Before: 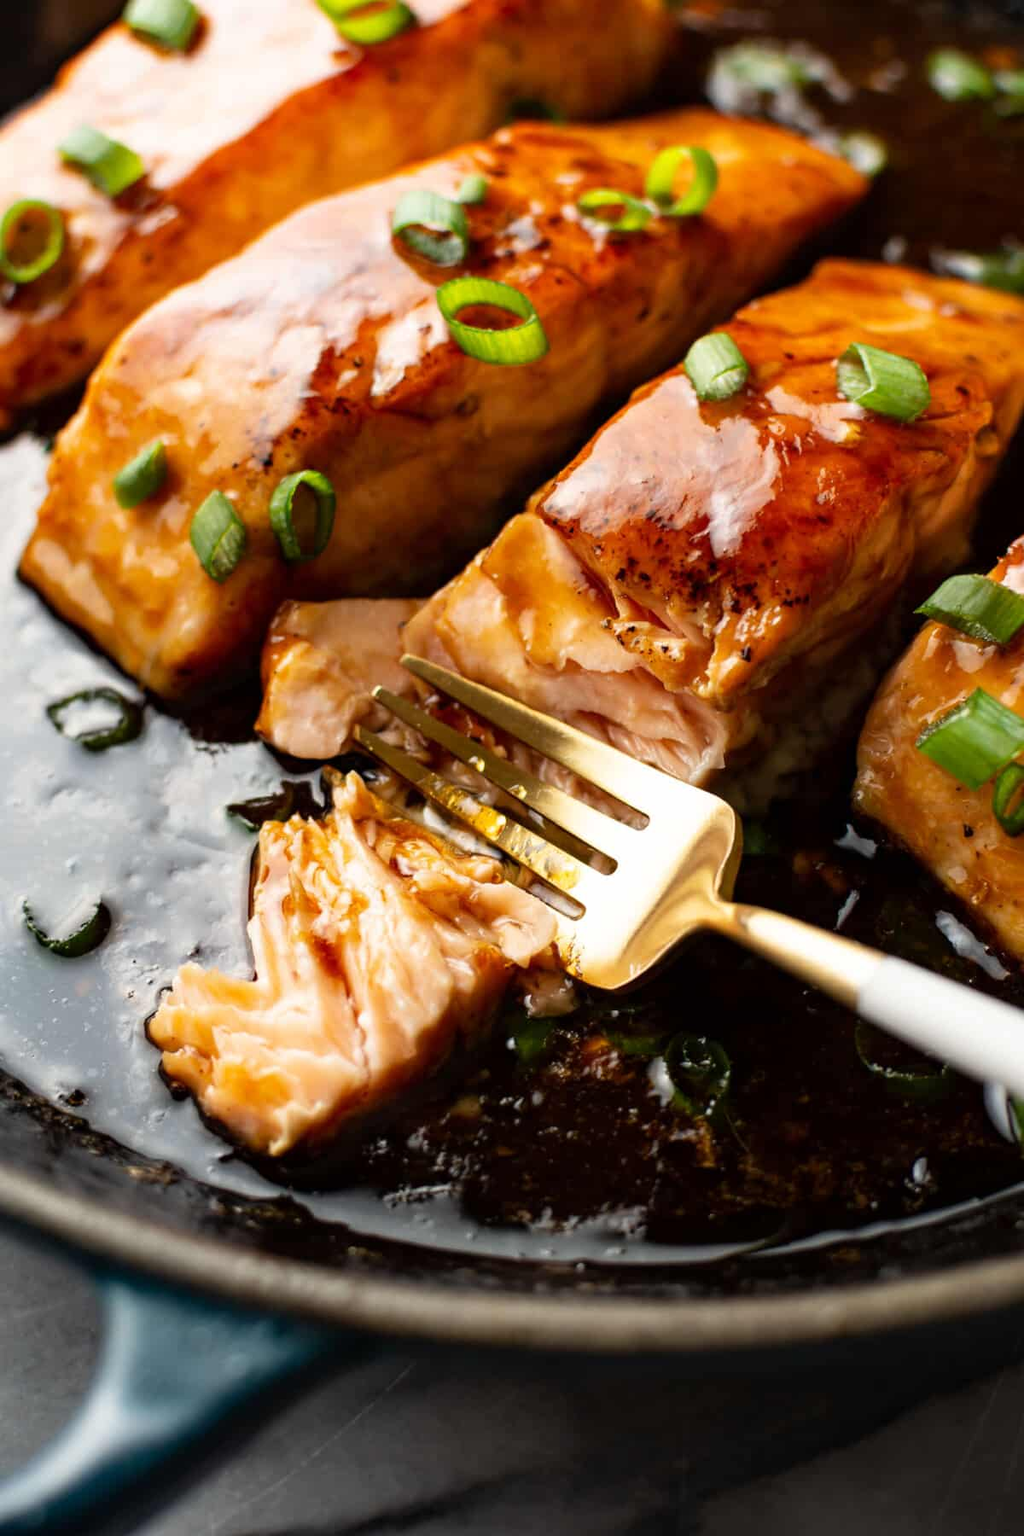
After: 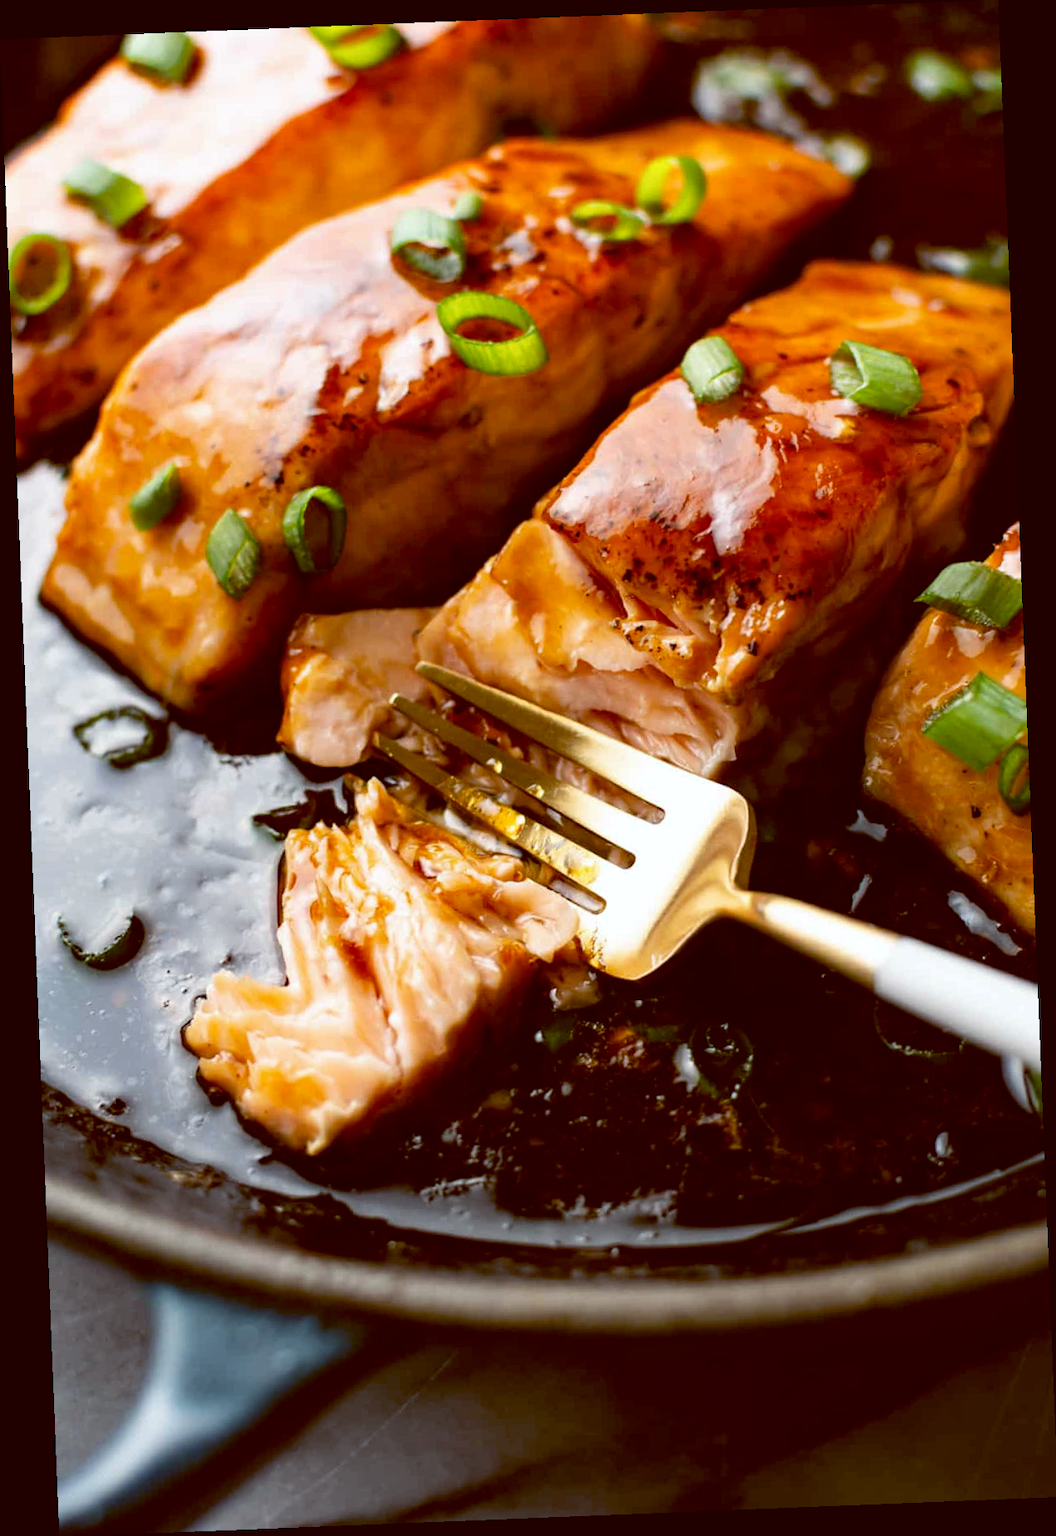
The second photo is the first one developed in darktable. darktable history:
rotate and perspective: rotation -2.29°, automatic cropping off
color balance: lift [1, 1.015, 1.004, 0.985], gamma [1, 0.958, 0.971, 1.042], gain [1, 0.956, 0.977, 1.044]
